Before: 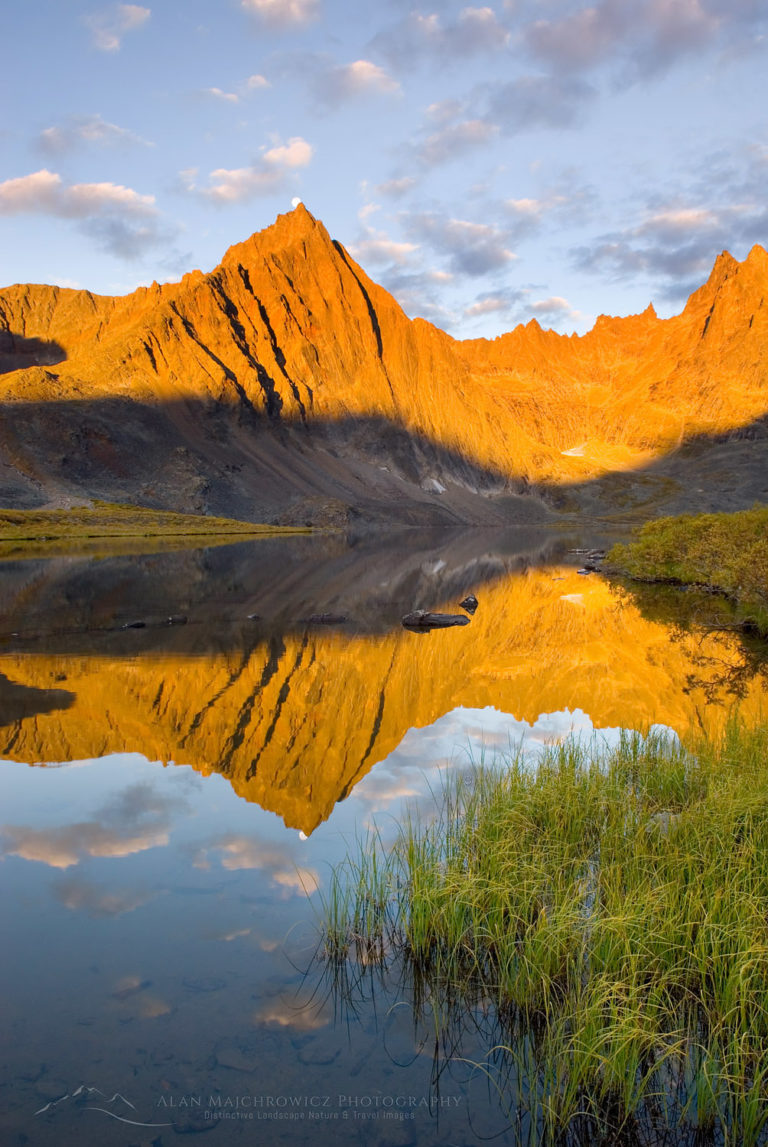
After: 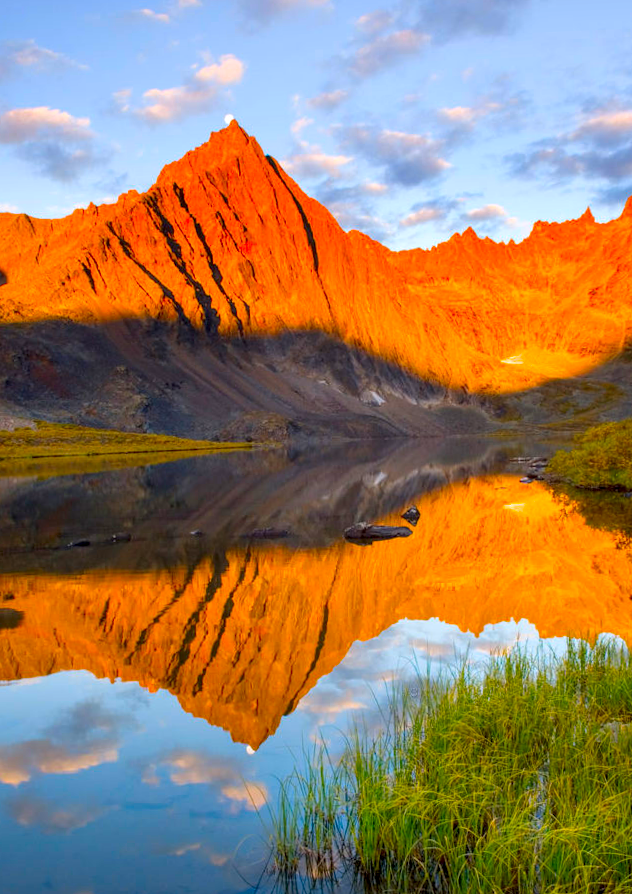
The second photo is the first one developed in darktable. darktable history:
color correction: saturation 1.8
rotate and perspective: rotation -1.32°, lens shift (horizontal) -0.031, crop left 0.015, crop right 0.985, crop top 0.047, crop bottom 0.982
local contrast: on, module defaults
crop and rotate: left 7.196%, top 4.574%, right 10.605%, bottom 13.178%
